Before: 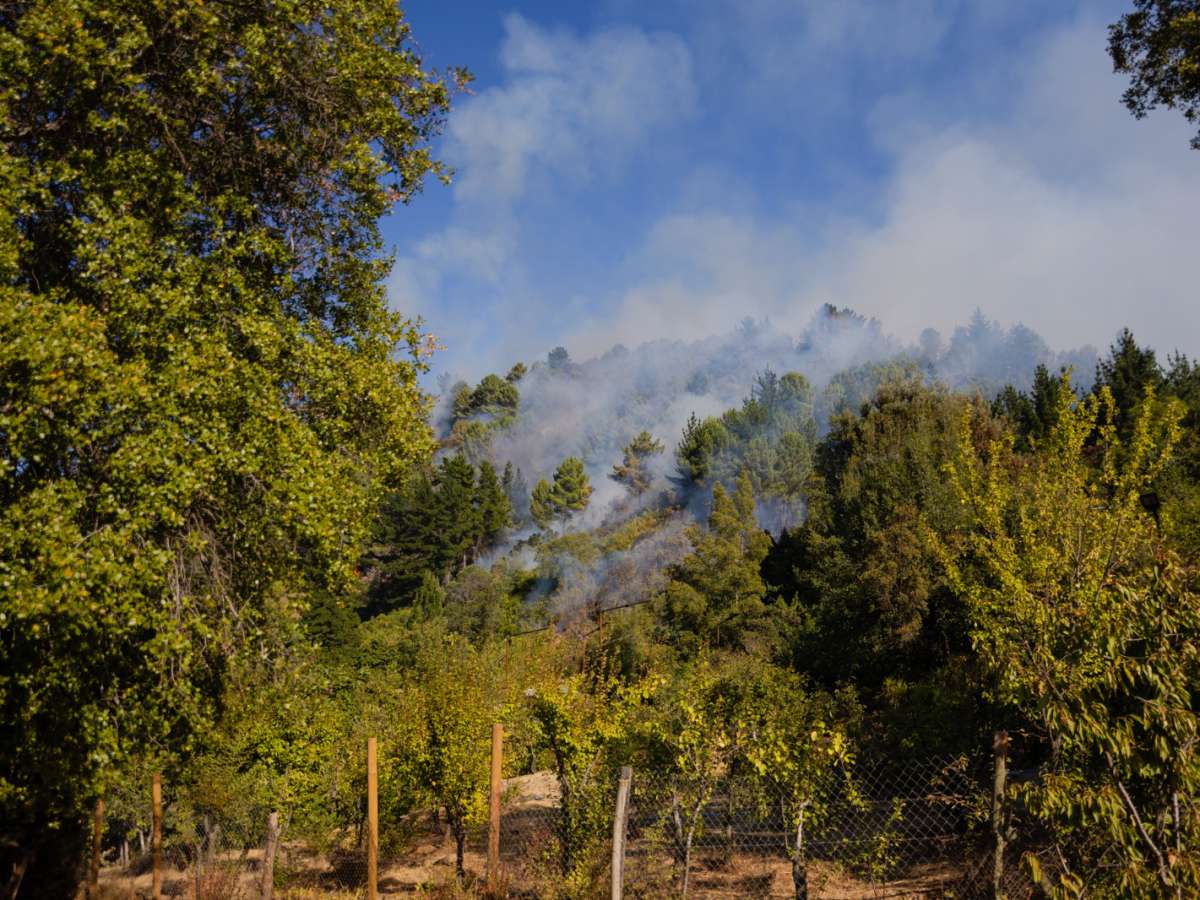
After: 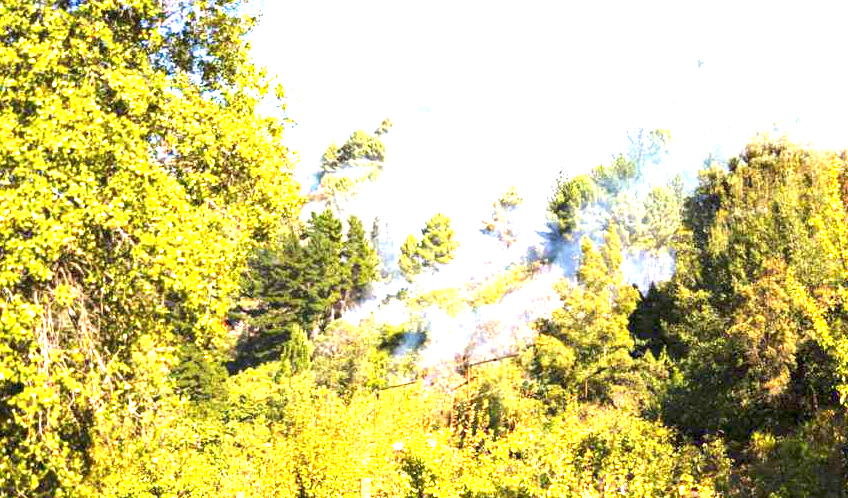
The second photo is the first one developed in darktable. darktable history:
exposure: exposure 3.06 EV, compensate exposure bias true, compensate highlight preservation false
crop: left 11%, top 27.444%, right 18.294%, bottom 17.204%
